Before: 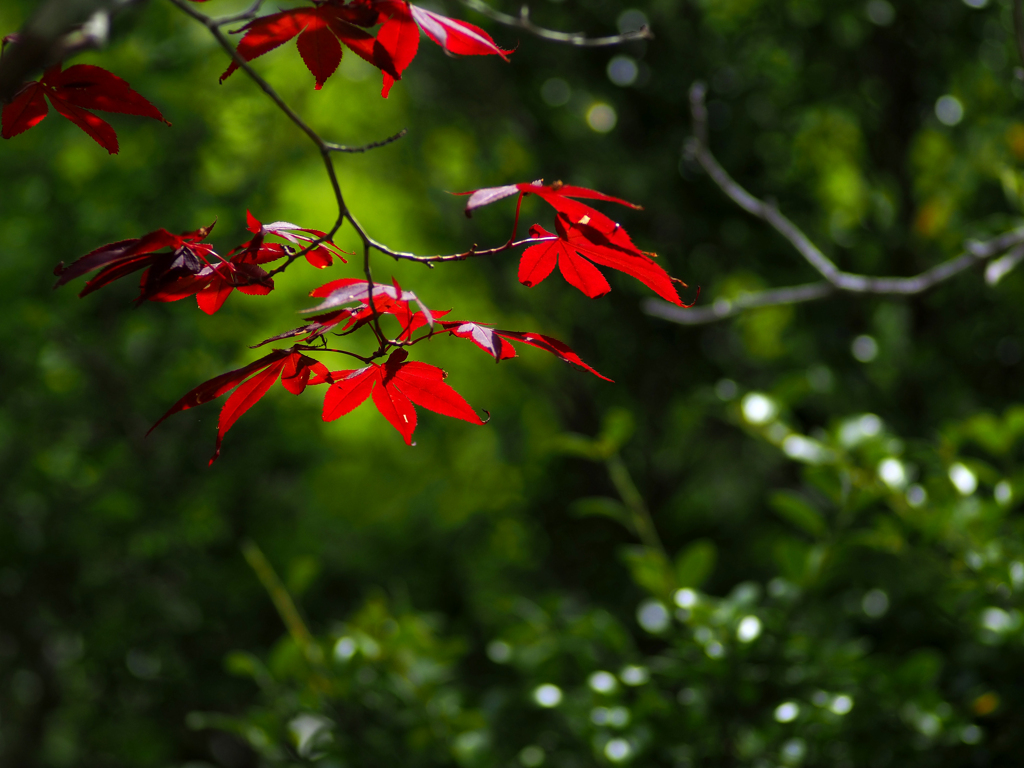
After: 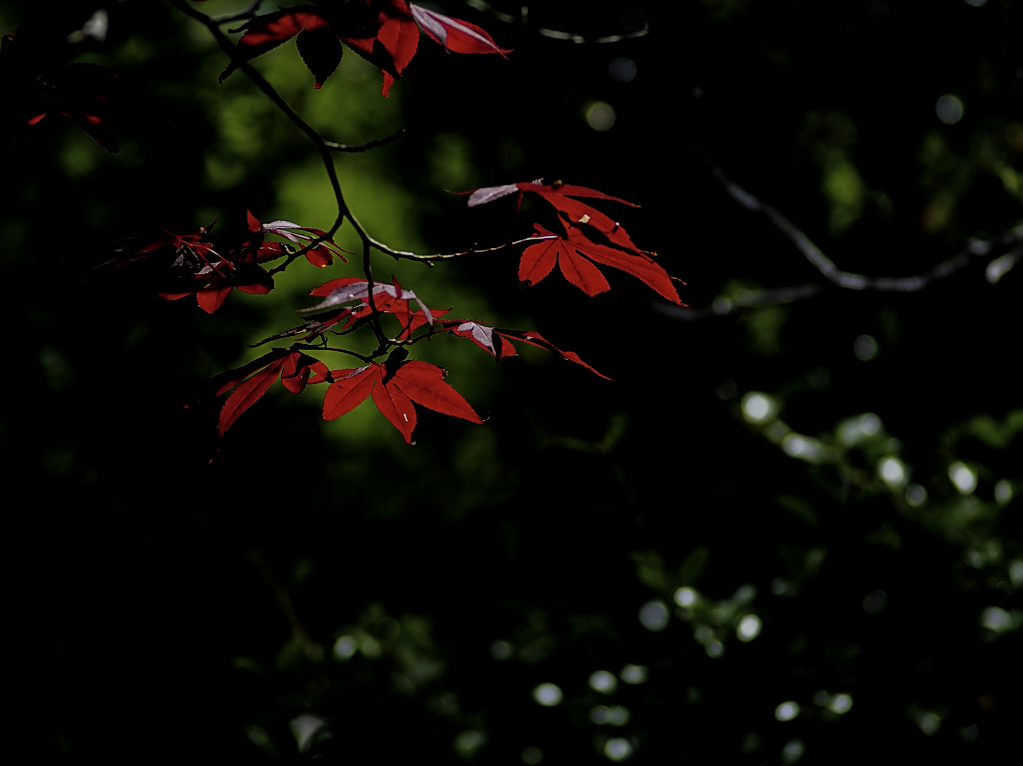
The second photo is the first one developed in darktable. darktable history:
tone equalizer: -8 EV -1.97 EV, -7 EV -1.97 EV, -6 EV -2 EV, -5 EV -1.98 EV, -4 EV -2 EV, -3 EV -1.99 EV, -2 EV -2 EV, -1 EV -1.61 EV, +0 EV -1.98 EV, edges refinement/feathering 500, mask exposure compensation -1.57 EV, preserve details no
crop: top 0.154%, bottom 0.103%
local contrast: detail 138%
sharpen: amount 0.495
filmic rgb: middle gray luminance 12.8%, black relative exposure -10.12 EV, white relative exposure 3.47 EV, target black luminance 0%, hardness 5.71, latitude 45.15%, contrast 1.219, highlights saturation mix 6.39%, shadows ↔ highlights balance 27.31%, iterations of high-quality reconstruction 0
